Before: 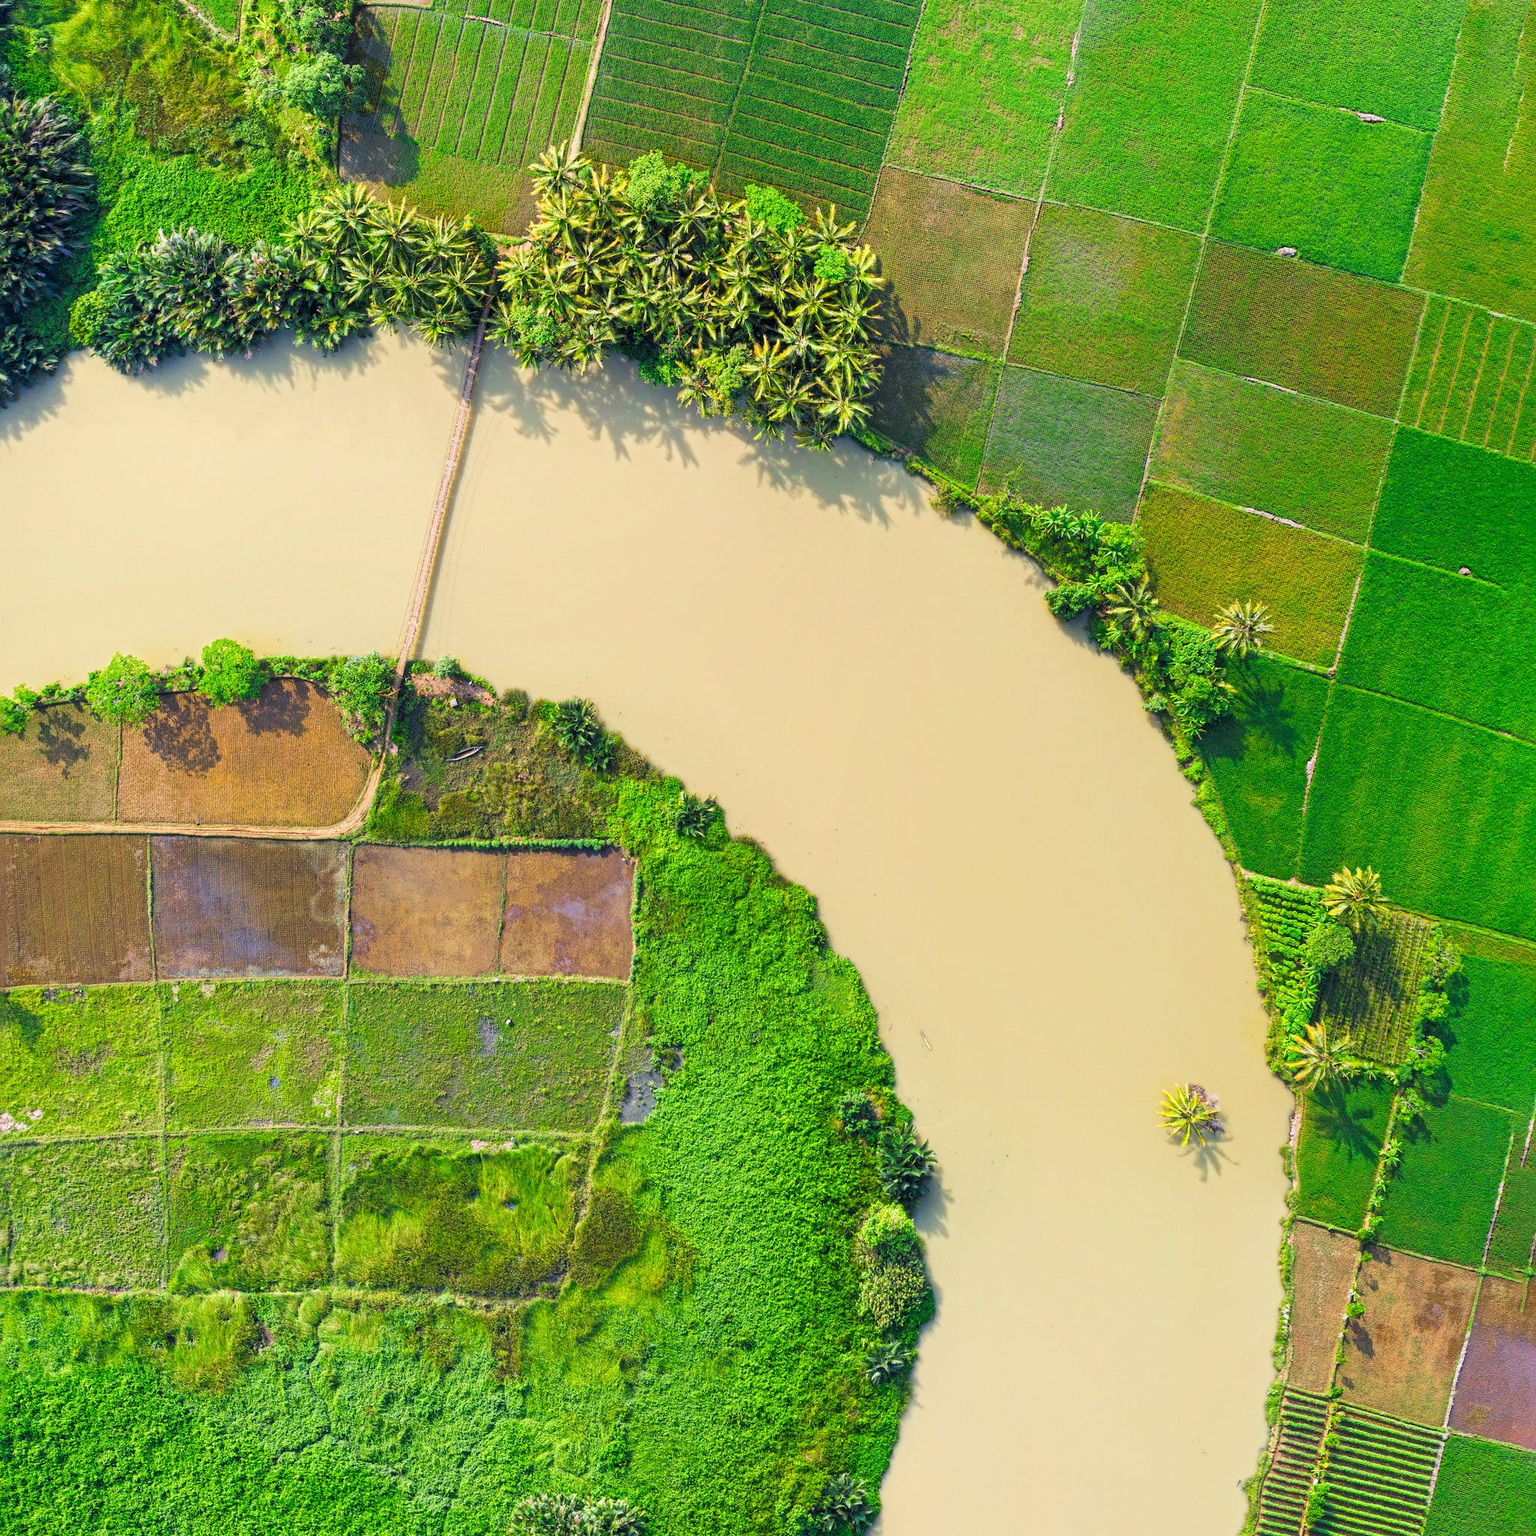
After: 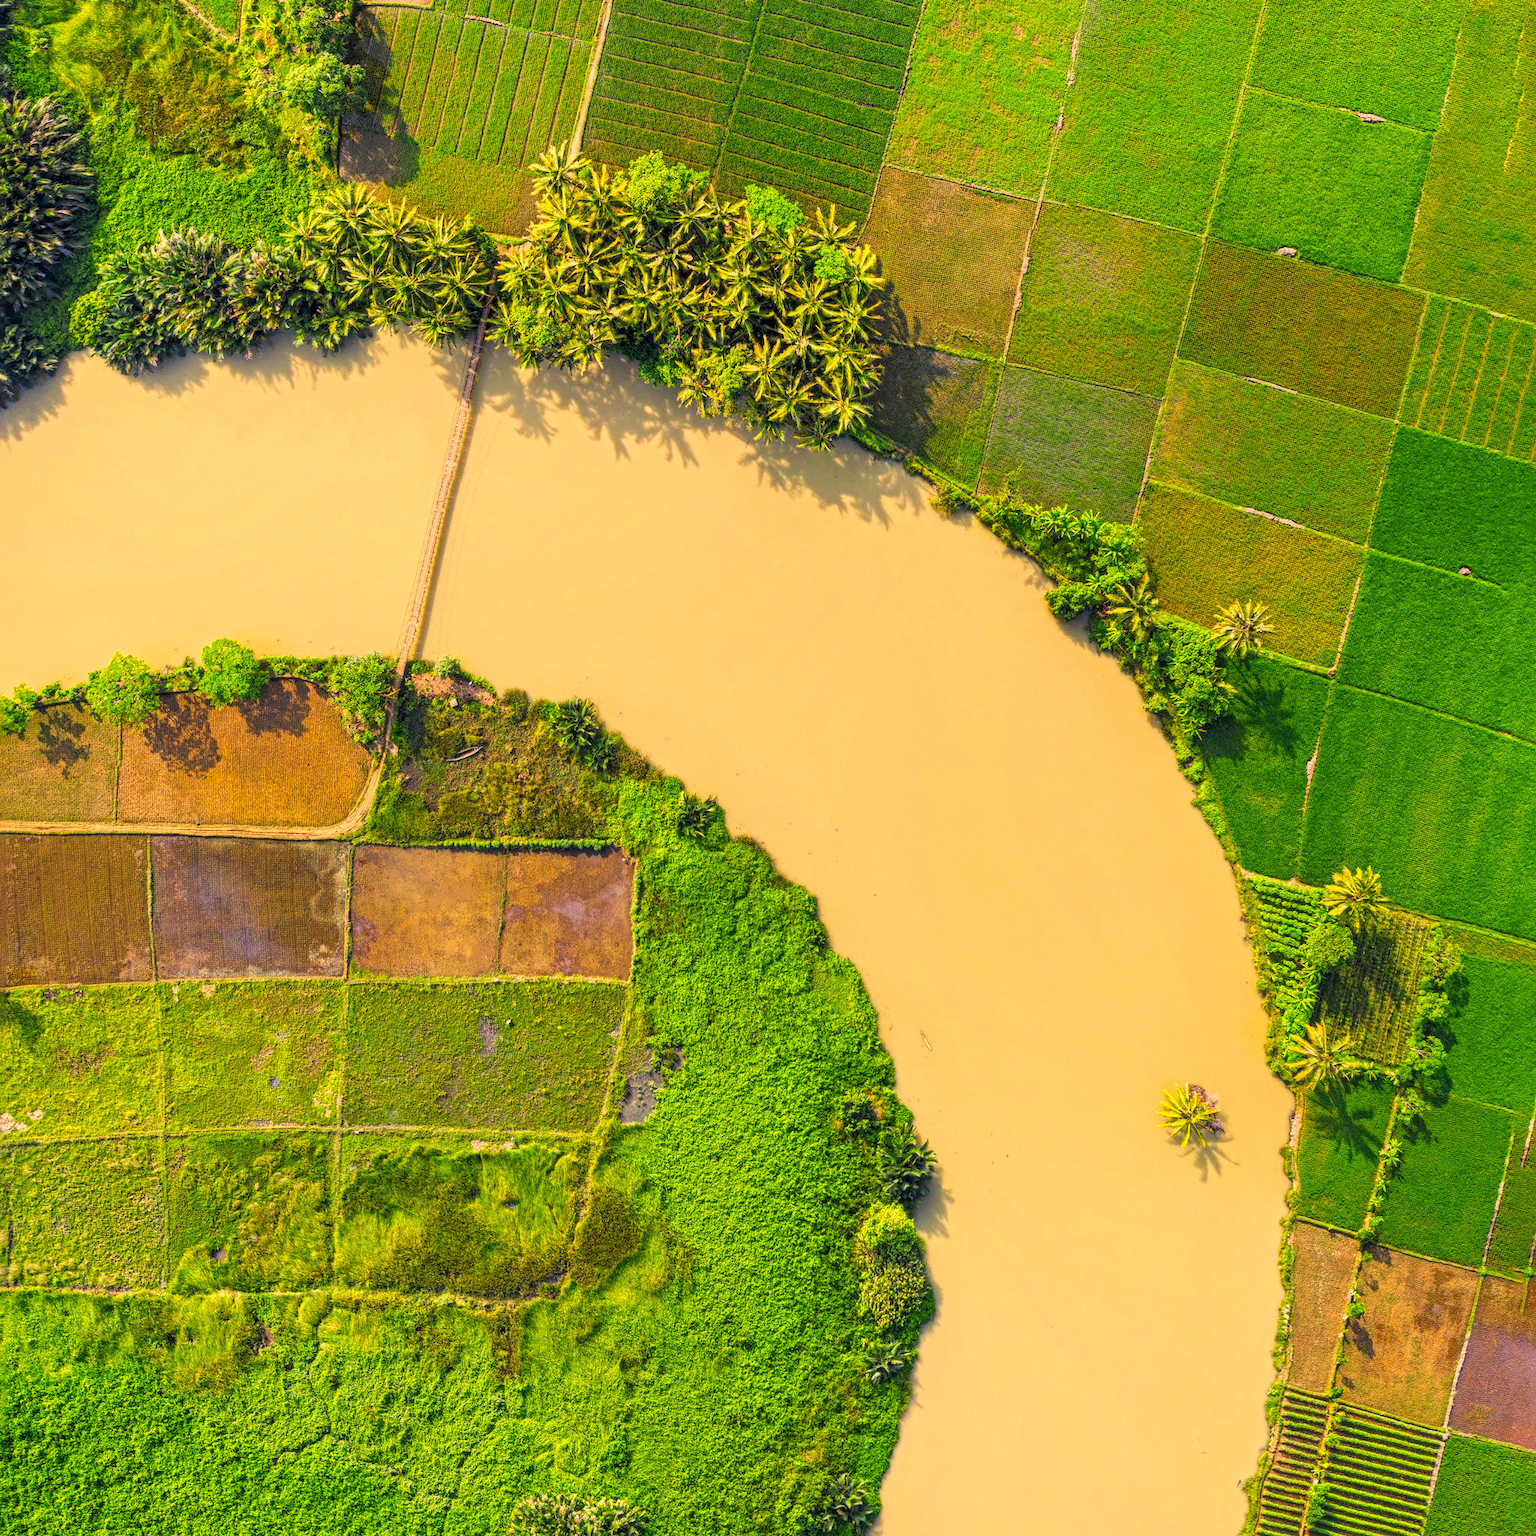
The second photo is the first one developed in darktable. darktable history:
local contrast: on, module defaults
color correction: highlights a* 15, highlights b* 31.55
